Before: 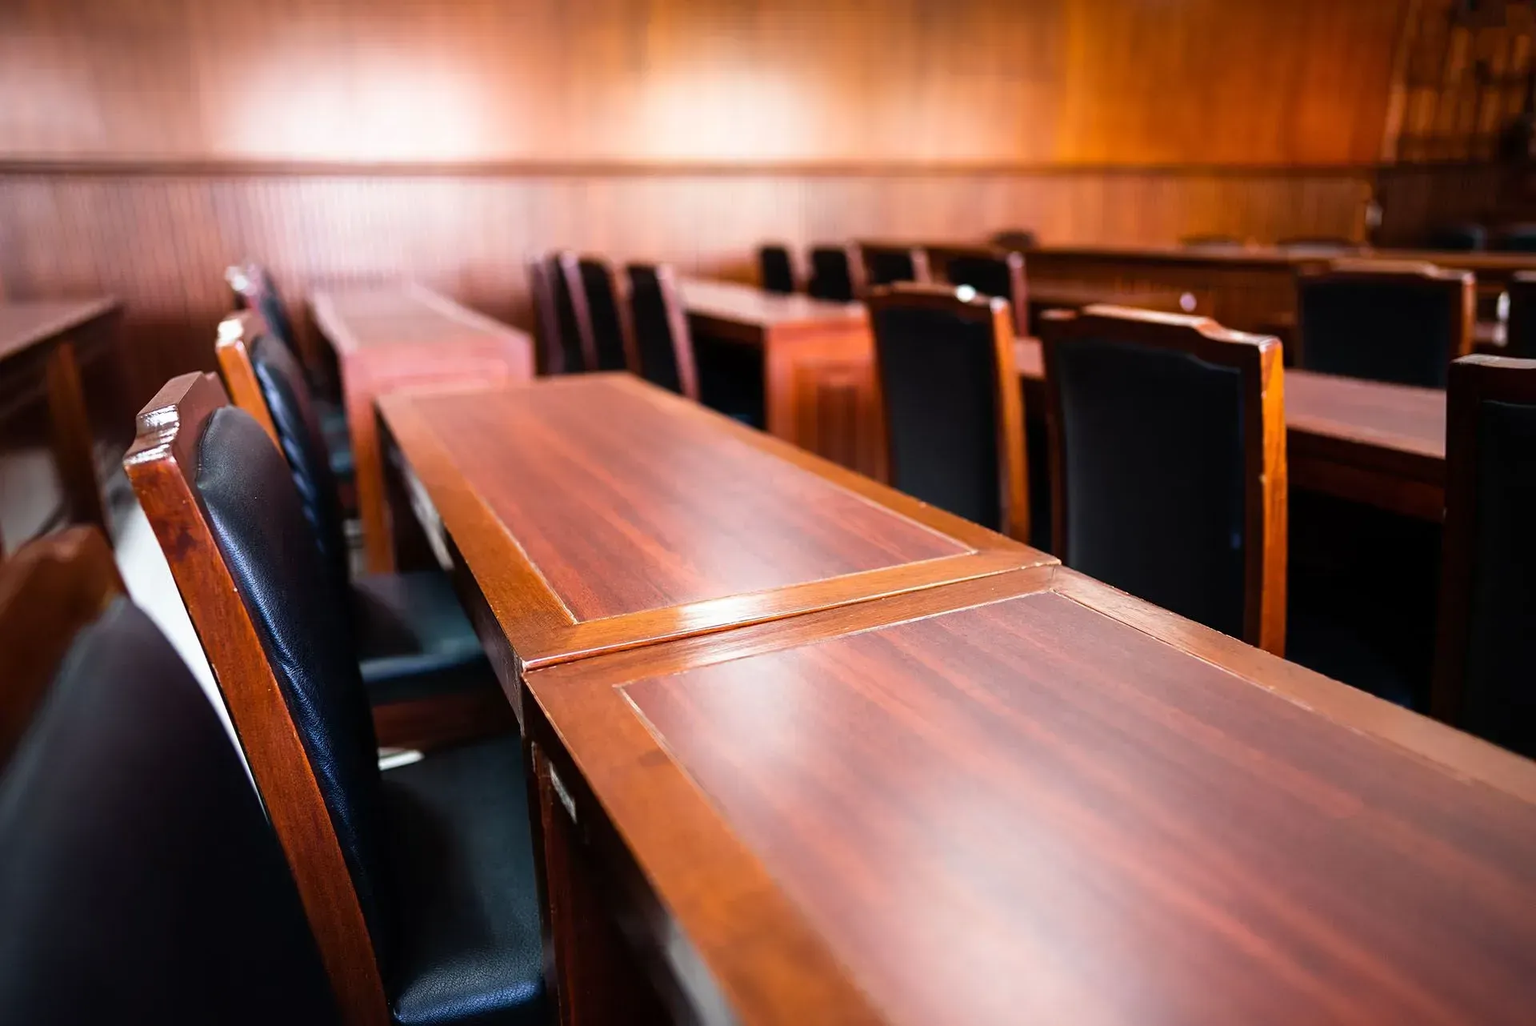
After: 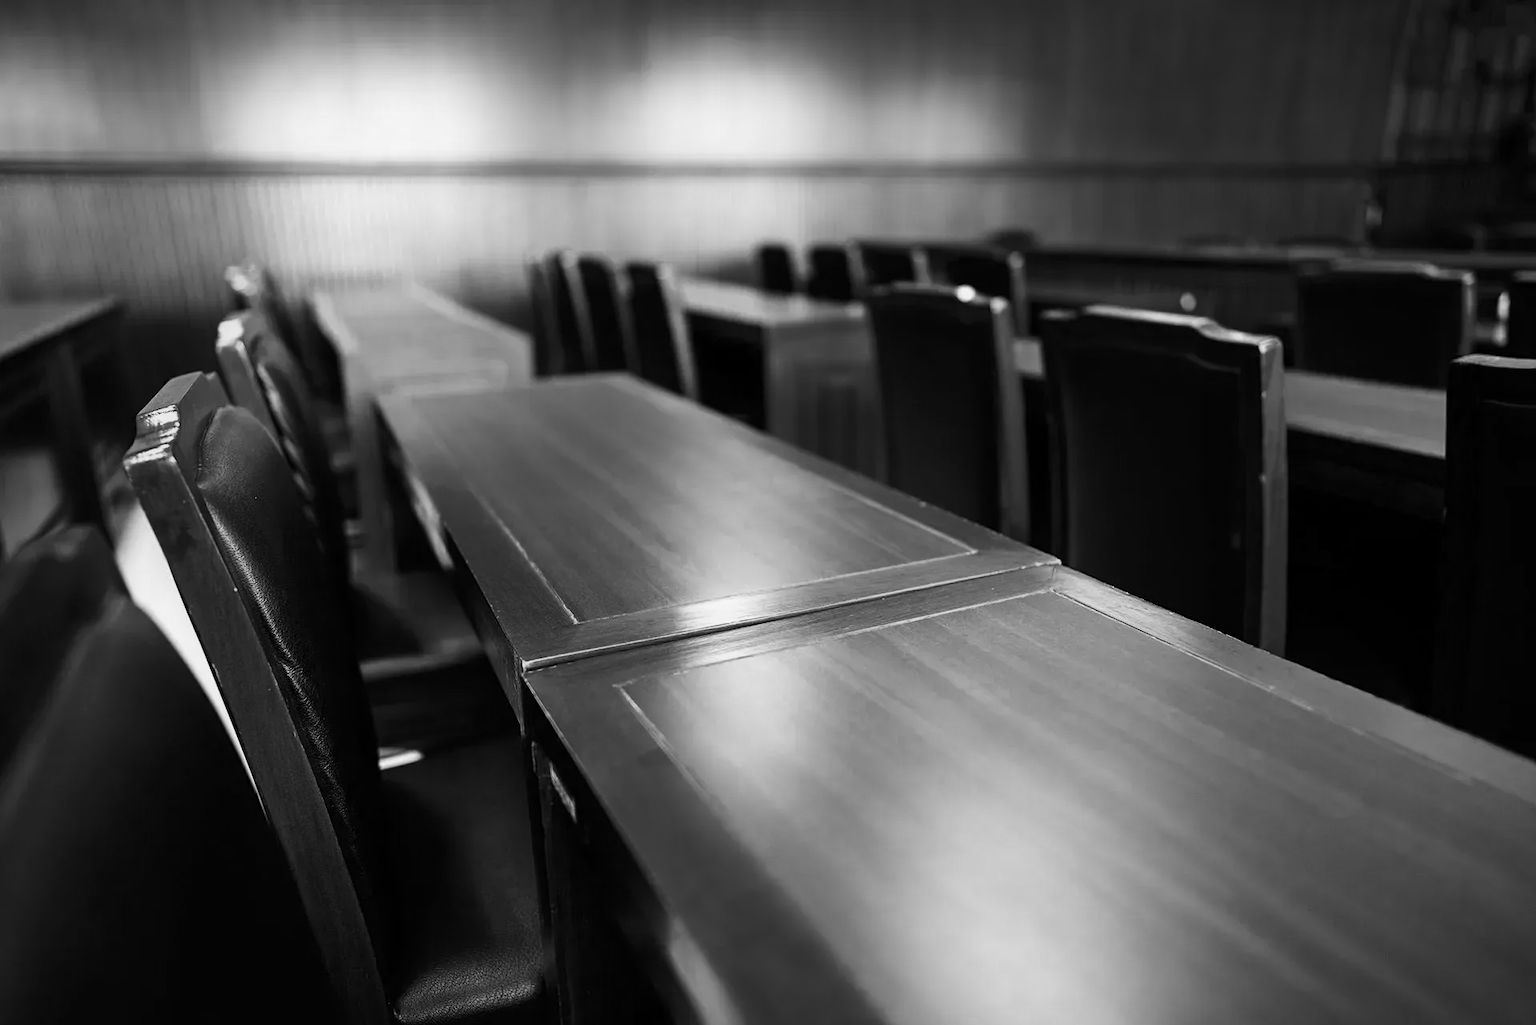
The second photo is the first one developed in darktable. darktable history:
tone curve: curves: ch0 [(0, 0) (0.227, 0.17) (0.766, 0.774) (1, 1)]; ch1 [(0, 0) (0.114, 0.127) (0.437, 0.452) (0.498, 0.495) (0.579, 0.576) (1, 1)]; ch2 [(0, 0) (0.233, 0.259) (0.493, 0.492) (0.568, 0.579) (1, 1)], color space Lab, independent channels, preserve colors none
monochrome: a -11.7, b 1.62, size 0.5, highlights 0.38
color balance rgb: perceptual saturation grading › global saturation 20%, perceptual saturation grading › highlights -25%, perceptual saturation grading › shadows 50%
